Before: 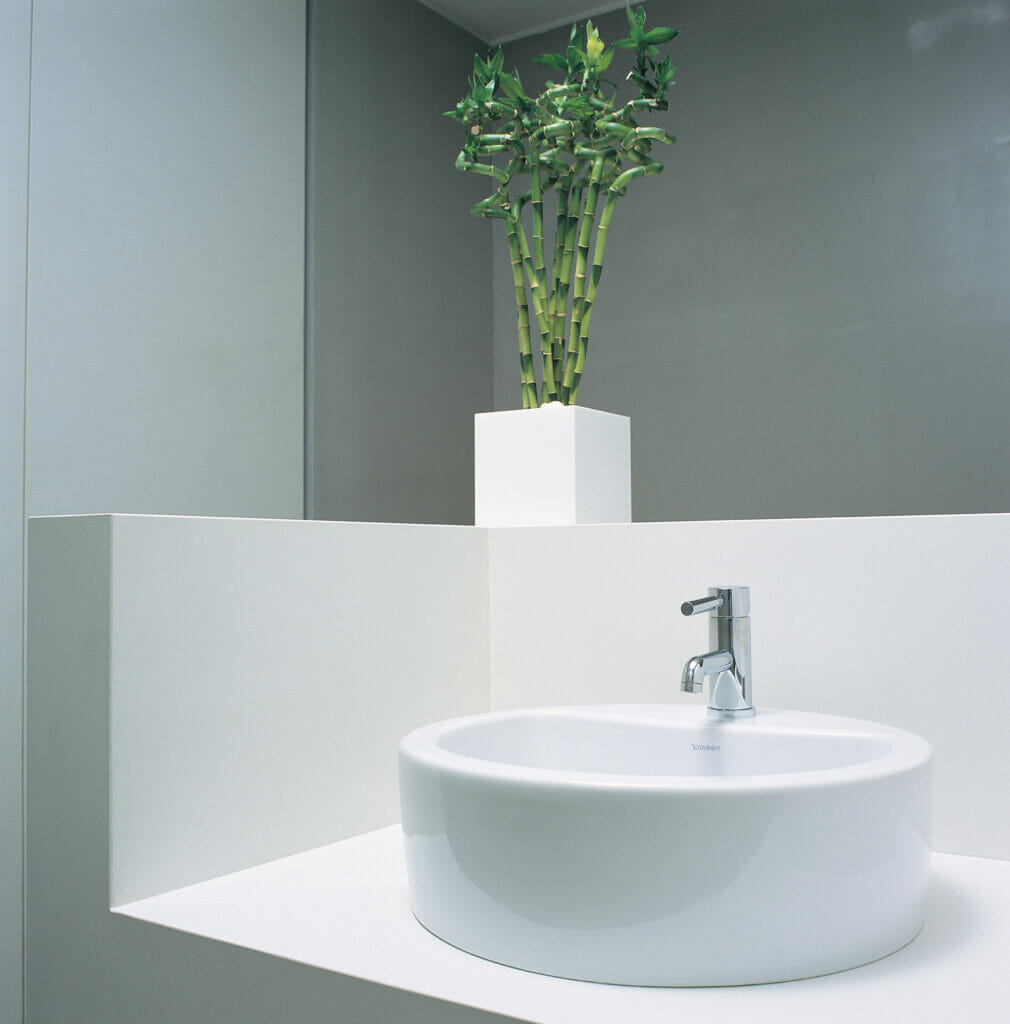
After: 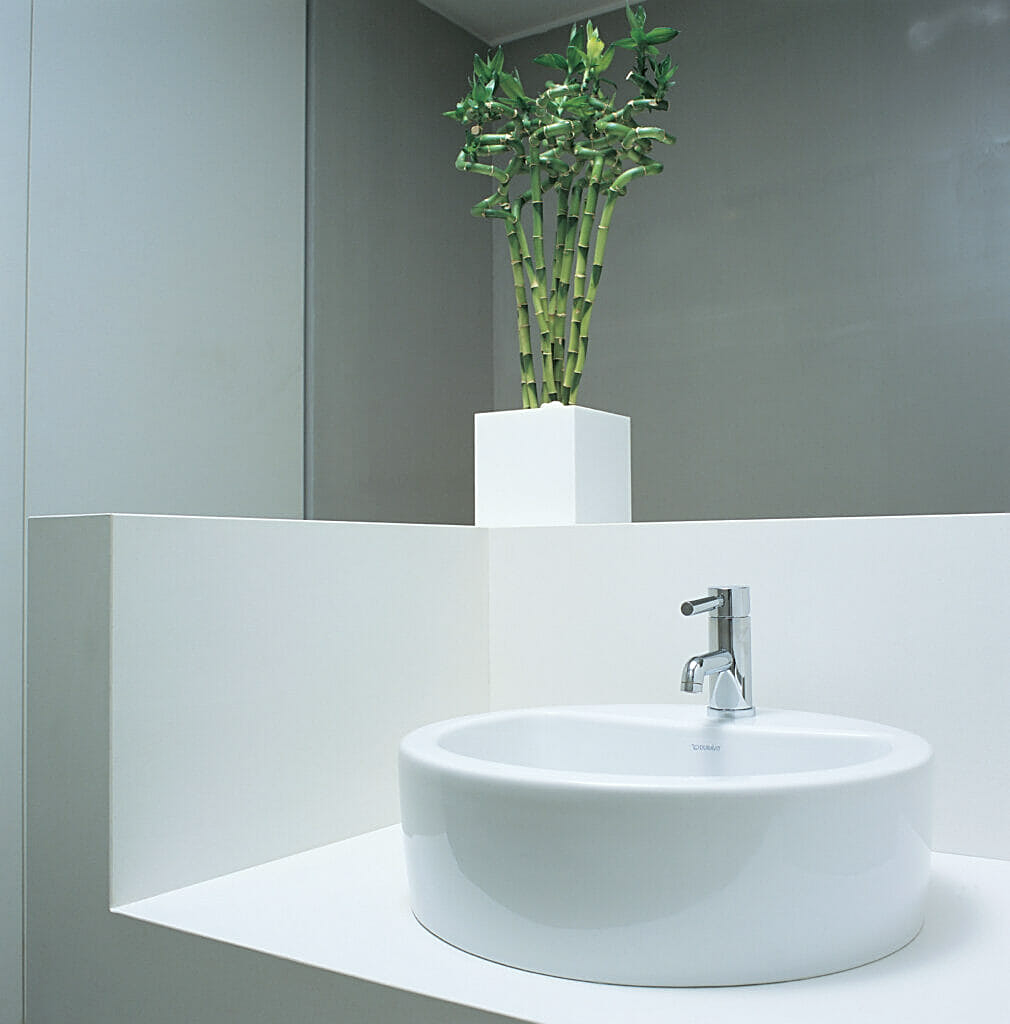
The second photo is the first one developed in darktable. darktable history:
sharpen: on, module defaults
base curve: curves: ch0 [(0, 0) (0.283, 0.295) (1, 1)], preserve colors none
color correction: highlights a* -2.73, highlights b* -2.09, shadows a* 2.41, shadows b* 2.73
